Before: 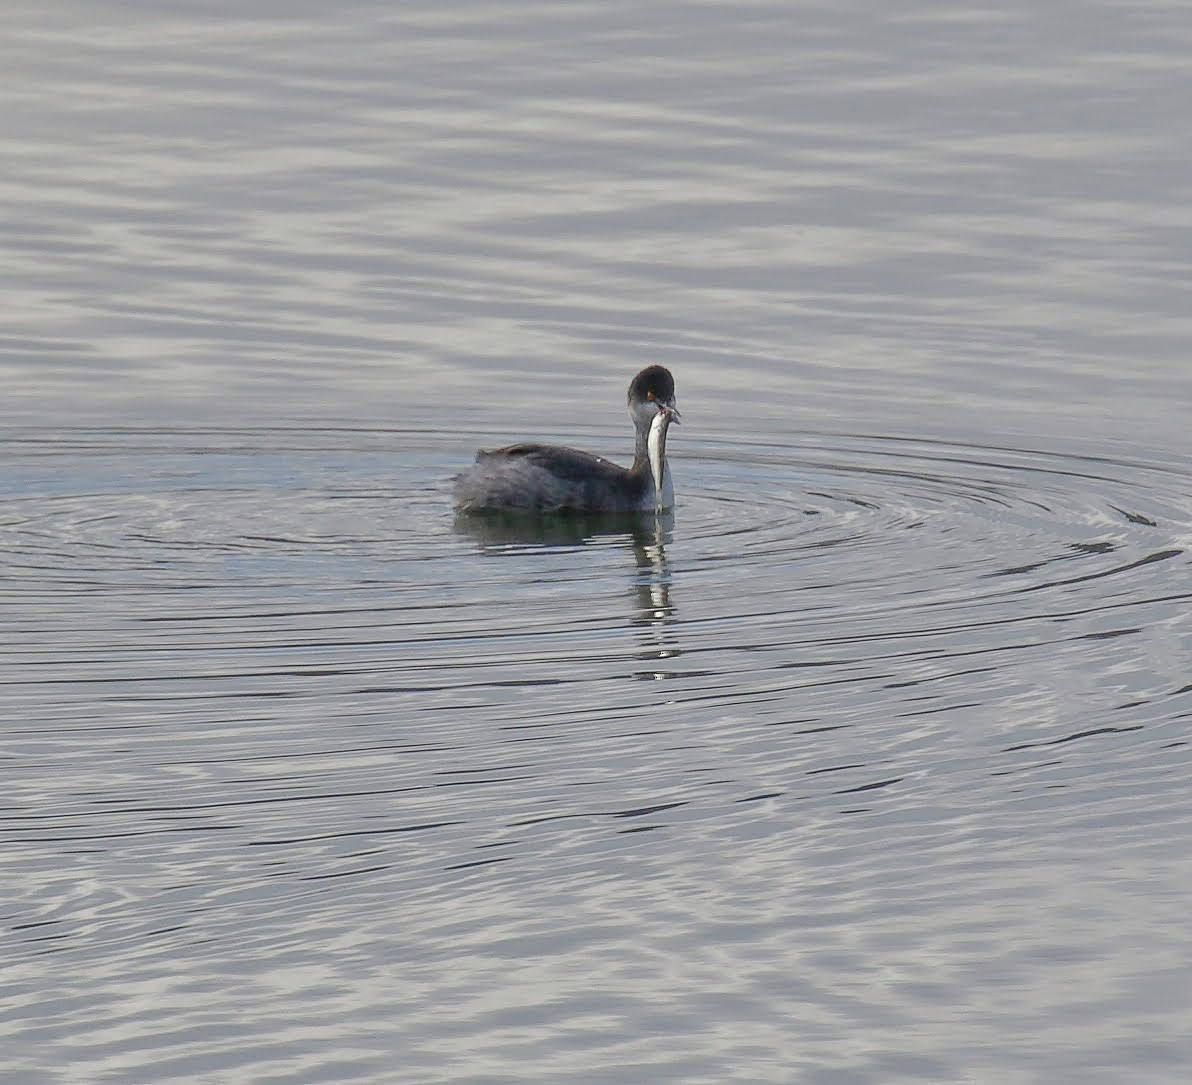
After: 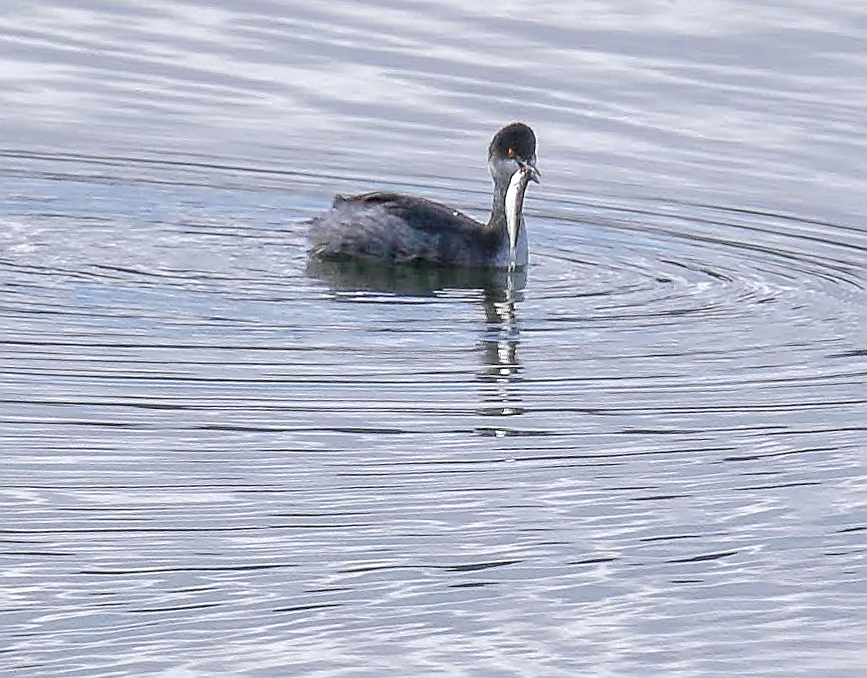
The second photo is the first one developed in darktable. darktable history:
exposure: exposure 0.606 EV, compensate highlight preservation false
levels: gray 59.33%
crop and rotate: angle -3.96°, left 9.756%, top 20.78%, right 12.135%, bottom 12.056%
local contrast: on, module defaults
sharpen: on, module defaults
color calibration: illuminant as shot in camera, x 0.358, y 0.373, temperature 4628.91 K, saturation algorithm version 1 (2020)
